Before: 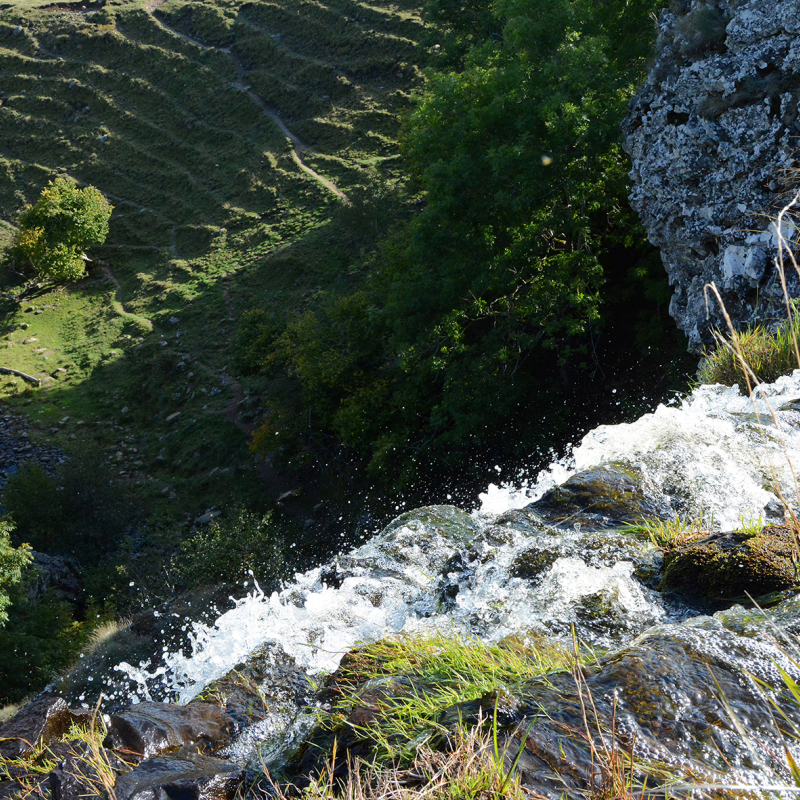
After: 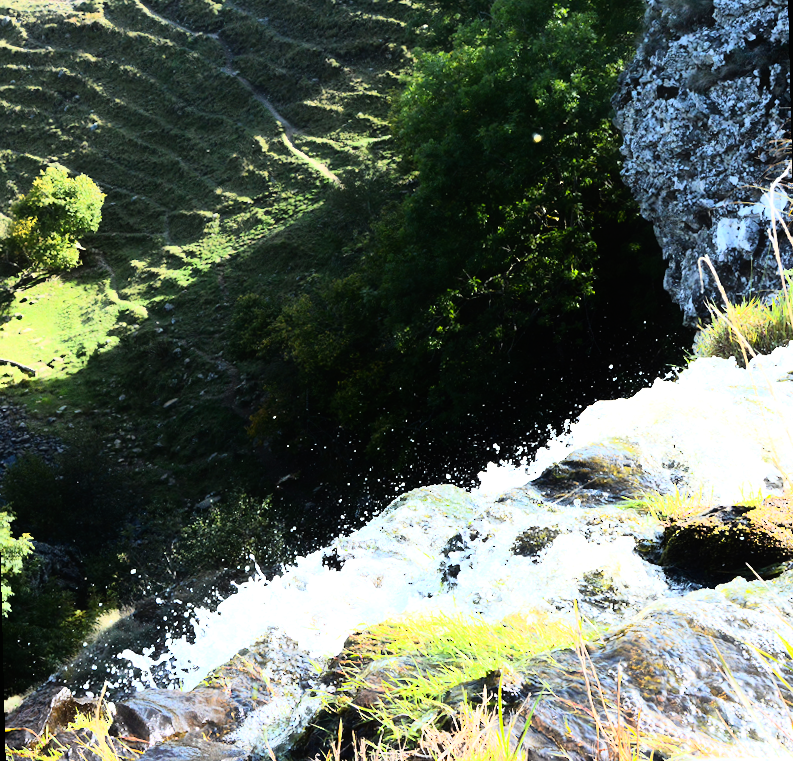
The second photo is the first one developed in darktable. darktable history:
contrast equalizer: octaves 7, y [[0.6 ×6], [0.55 ×6], [0 ×6], [0 ×6], [0 ×6]], mix -1
exposure: exposure 0.648 EV, compensate highlight preservation false
rgb curve: curves: ch0 [(0, 0) (0.21, 0.15) (0.24, 0.21) (0.5, 0.75) (0.75, 0.96) (0.89, 0.99) (1, 1)]; ch1 [(0, 0.02) (0.21, 0.13) (0.25, 0.2) (0.5, 0.67) (0.75, 0.9) (0.89, 0.97) (1, 1)]; ch2 [(0, 0.02) (0.21, 0.13) (0.25, 0.2) (0.5, 0.67) (0.75, 0.9) (0.89, 0.97) (1, 1)], compensate middle gray true
rotate and perspective: rotation -1.42°, crop left 0.016, crop right 0.984, crop top 0.035, crop bottom 0.965
